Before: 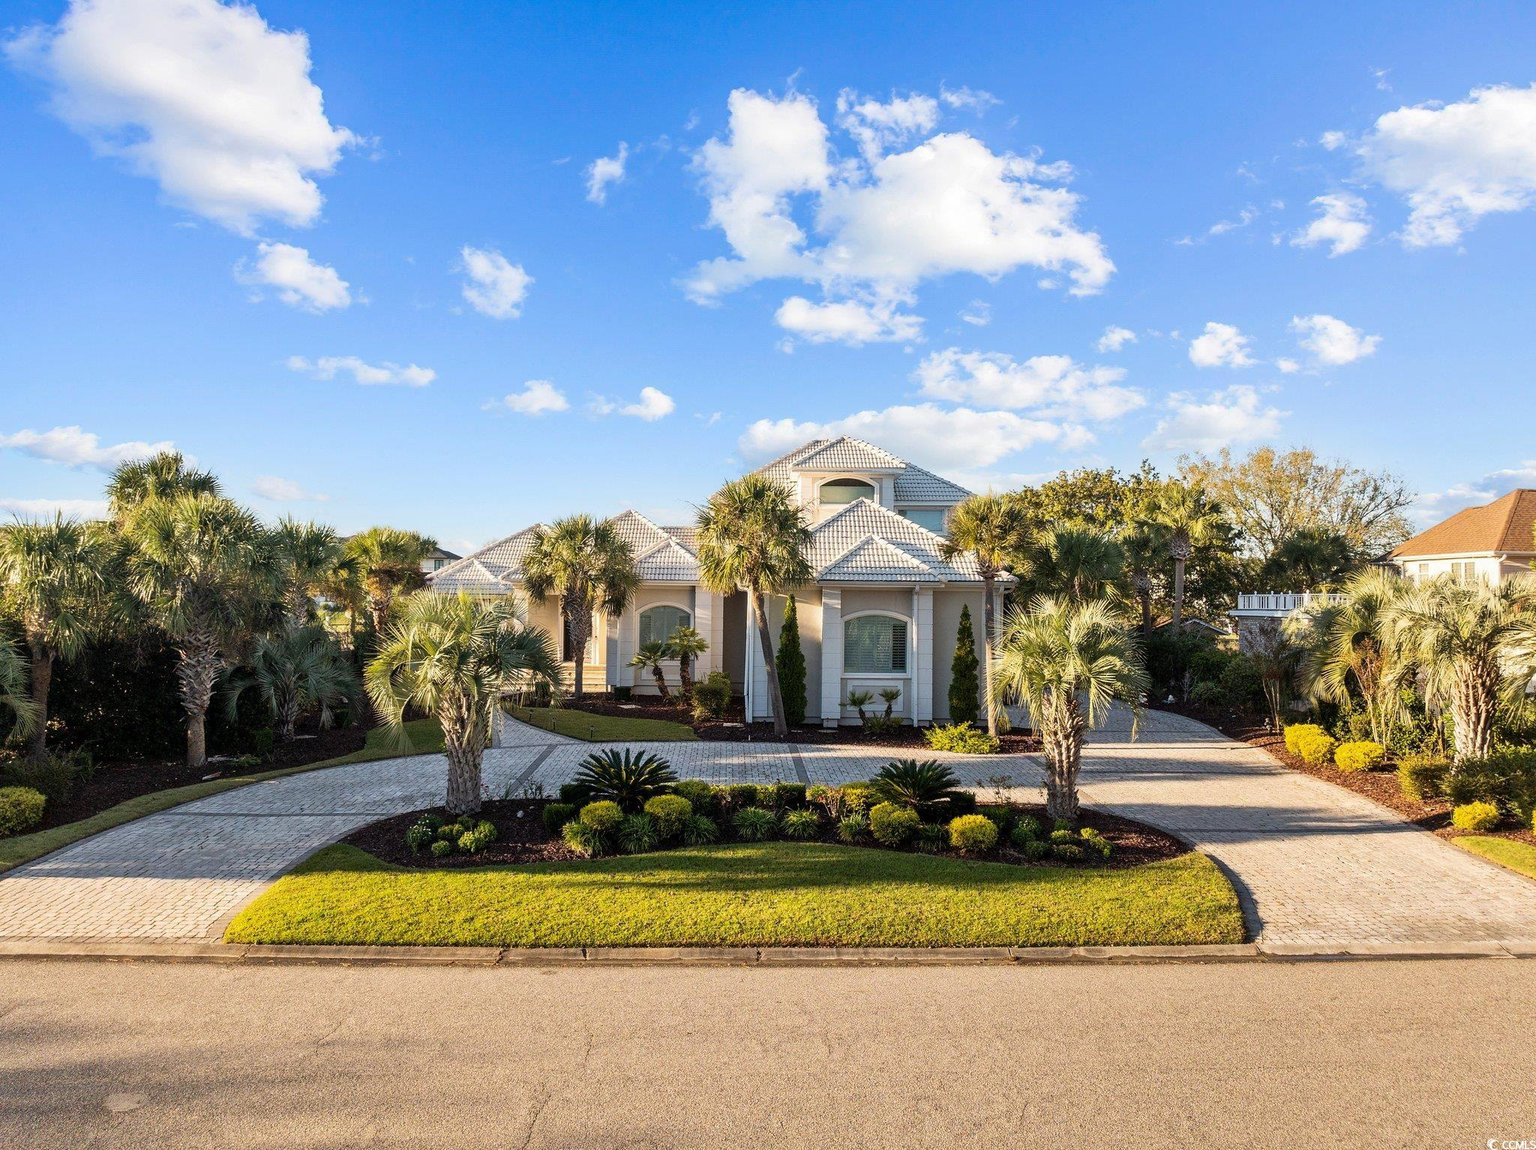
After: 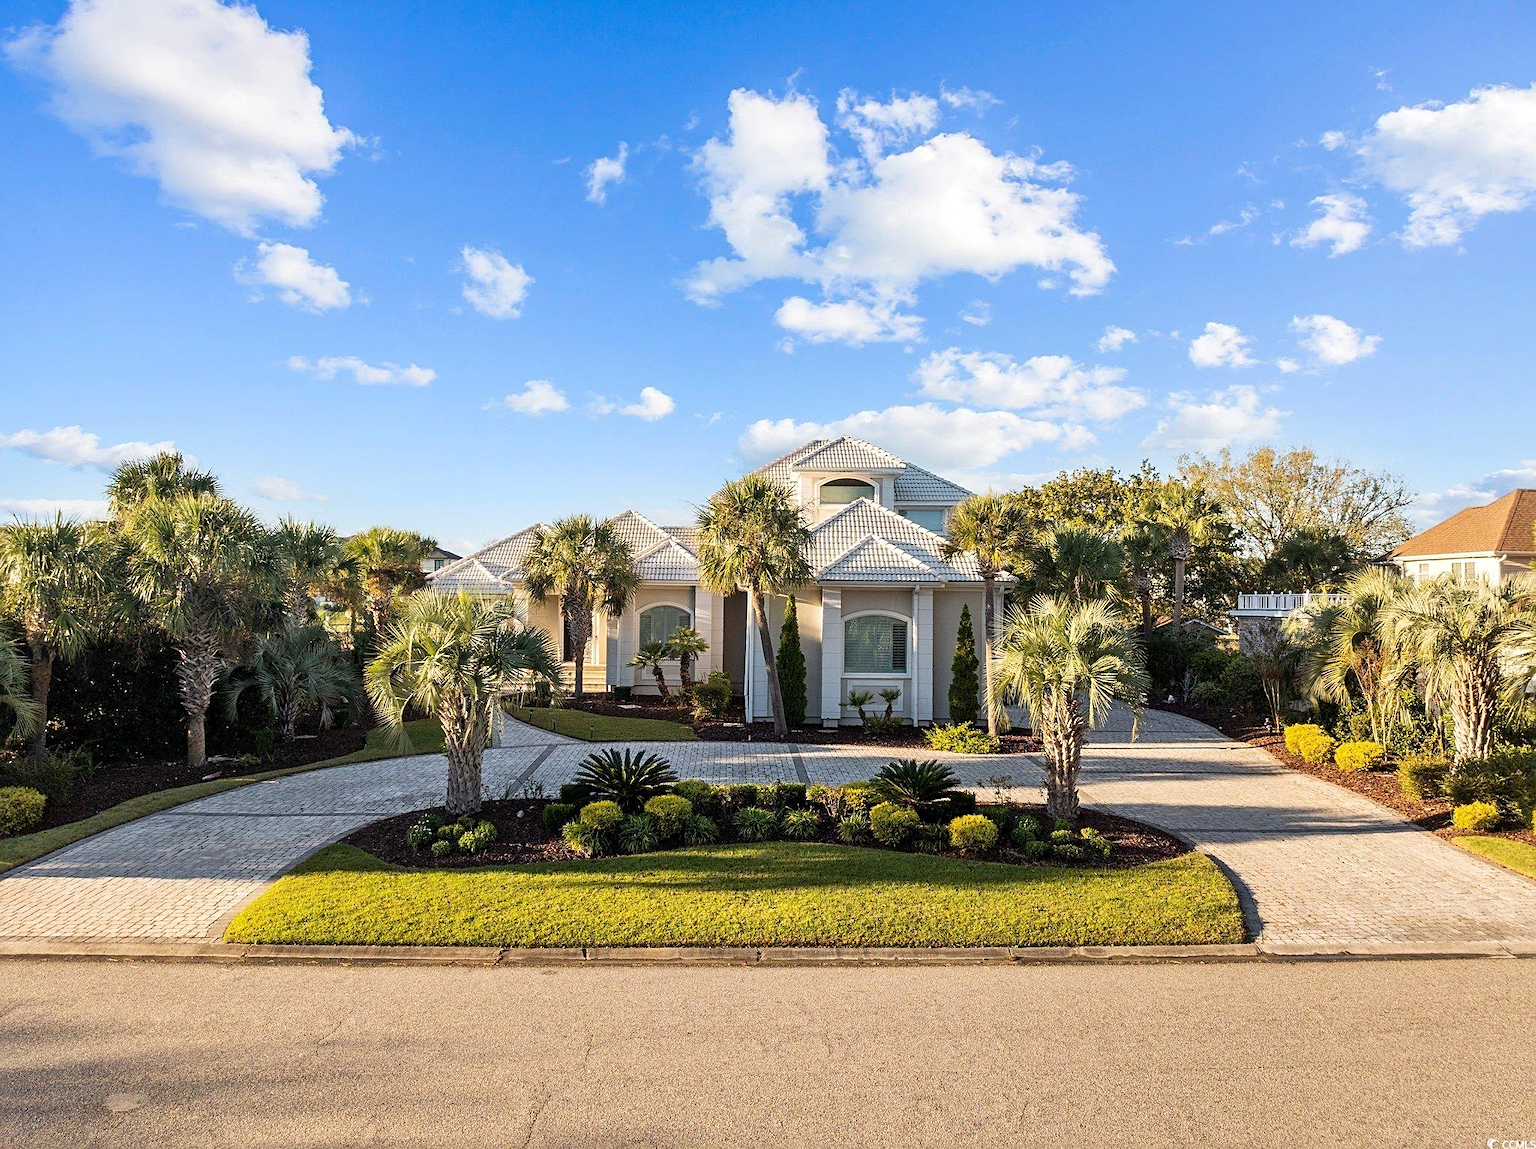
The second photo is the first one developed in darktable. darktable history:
exposure: exposure 0.03 EV, compensate exposure bias true, compensate highlight preservation false
sharpen: radius 2.48, amount 0.333
